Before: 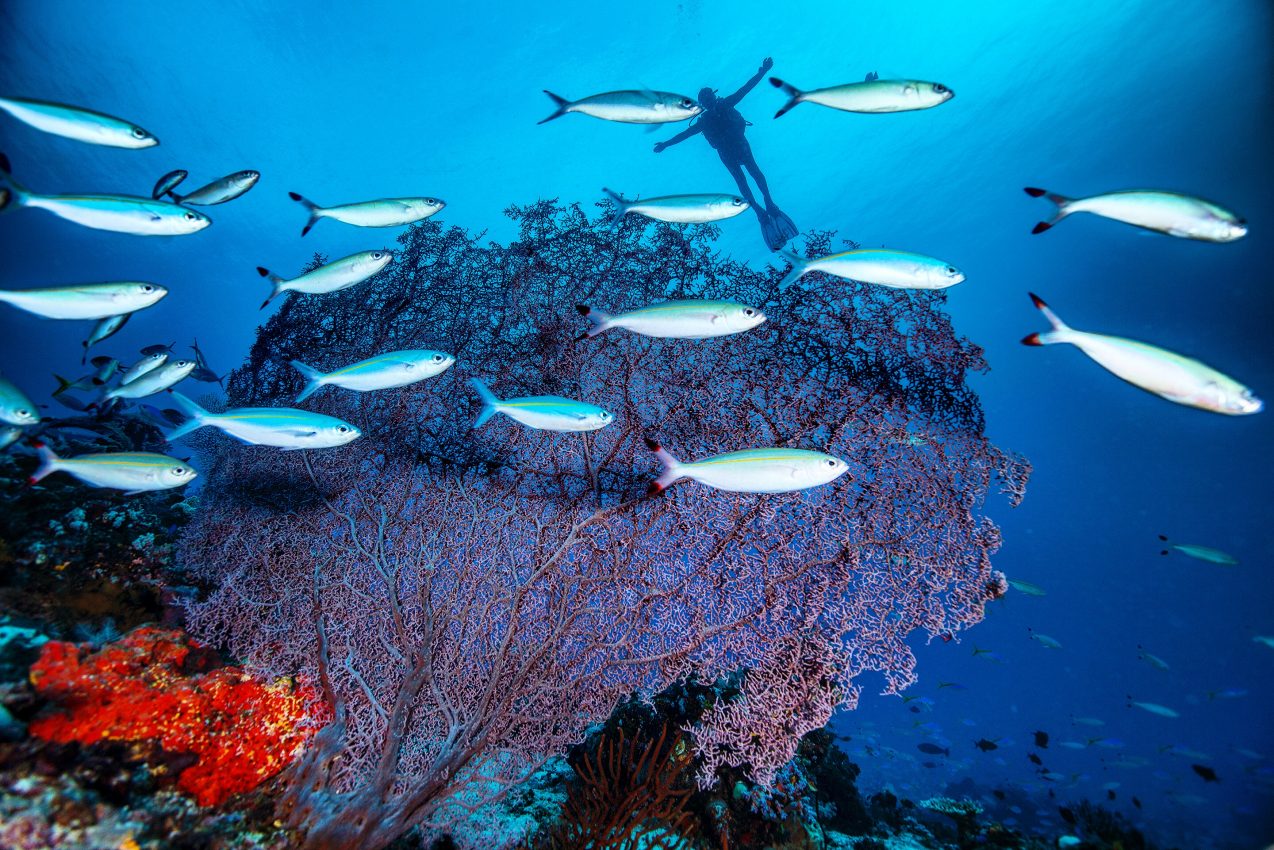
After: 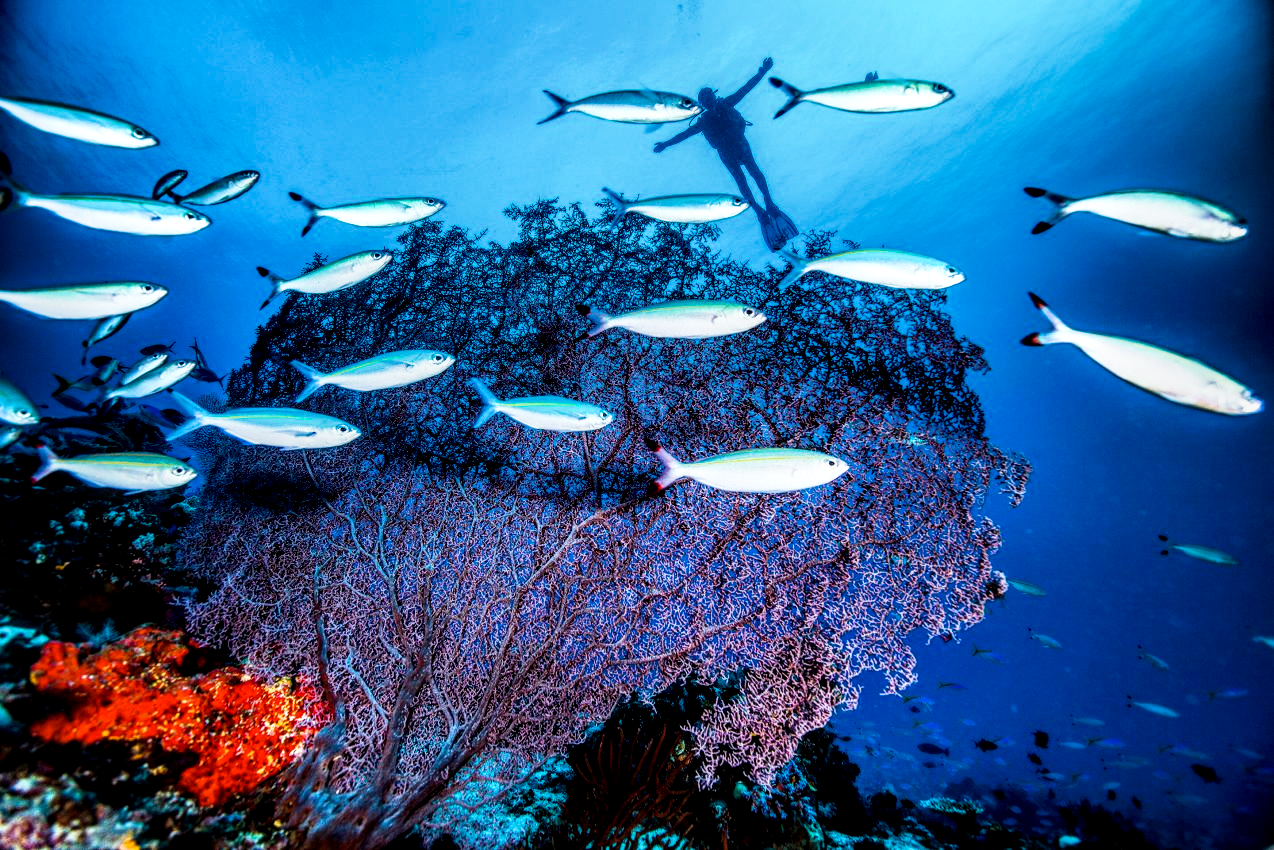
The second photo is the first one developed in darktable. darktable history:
sigmoid: contrast 1.86, skew 0.35
local contrast: highlights 59%, detail 145%
